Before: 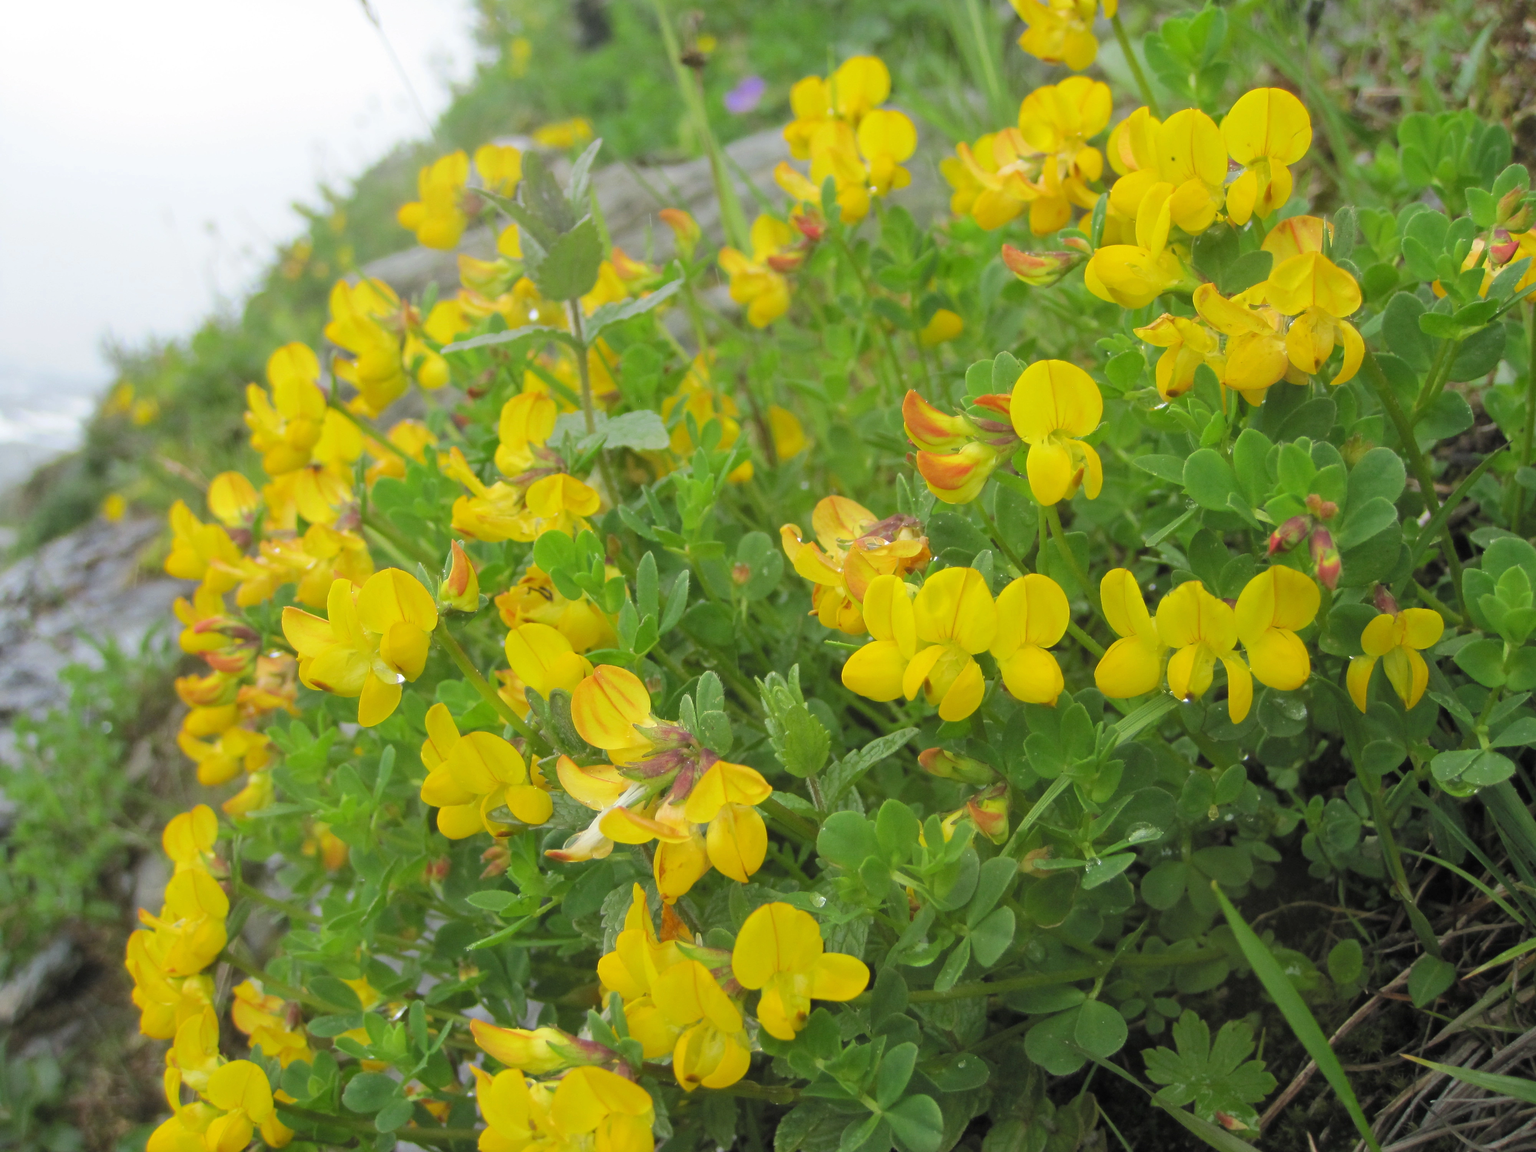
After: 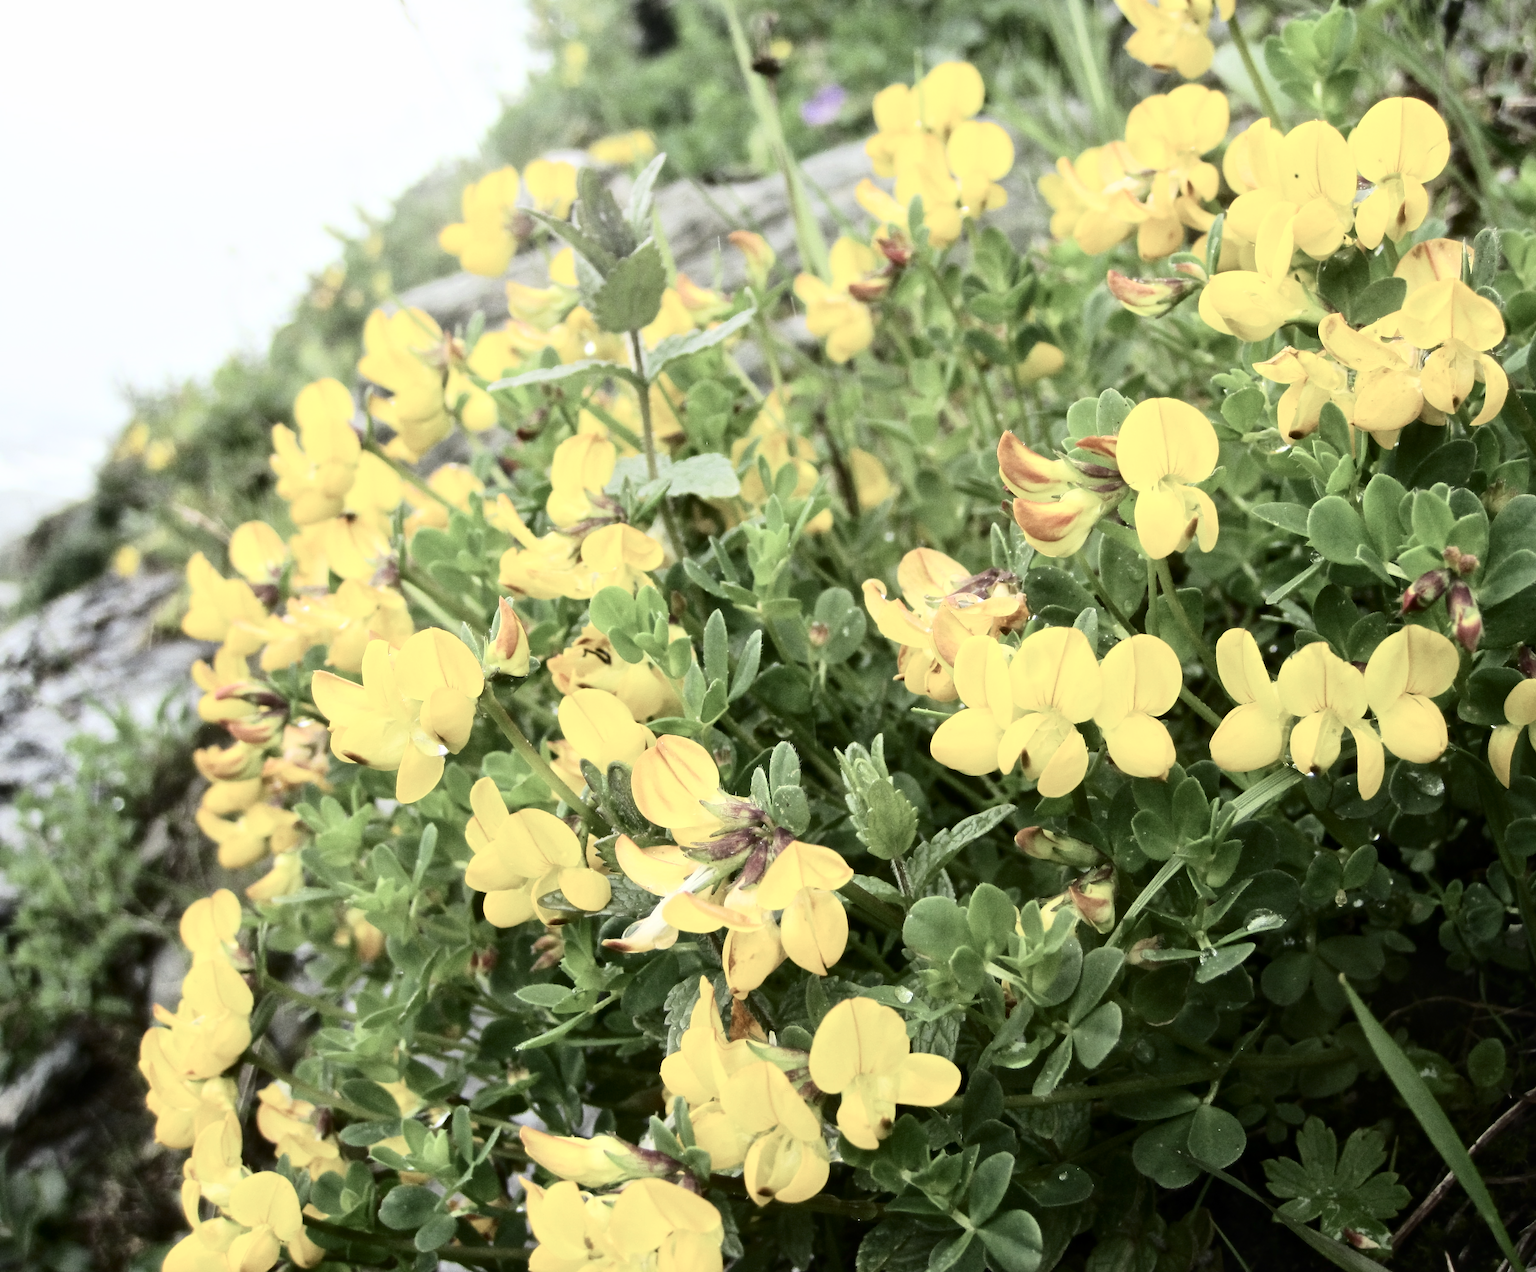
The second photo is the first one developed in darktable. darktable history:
crop: right 9.493%, bottom 0.049%
tone curve: curves: ch0 [(0, 0) (0.003, 0.006) (0.011, 0.008) (0.025, 0.011) (0.044, 0.015) (0.069, 0.019) (0.1, 0.023) (0.136, 0.03) (0.177, 0.042) (0.224, 0.065) (0.277, 0.103) (0.335, 0.177) (0.399, 0.294) (0.468, 0.463) (0.543, 0.639) (0.623, 0.805) (0.709, 0.909) (0.801, 0.967) (0.898, 0.989) (1, 1)], color space Lab, independent channels, preserve colors none
local contrast: mode bilateral grid, contrast 19, coarseness 50, detail 119%, midtone range 0.2
exposure: exposure -0.115 EV, compensate highlight preservation false
color correction: highlights b* 0.034, saturation 0.607
